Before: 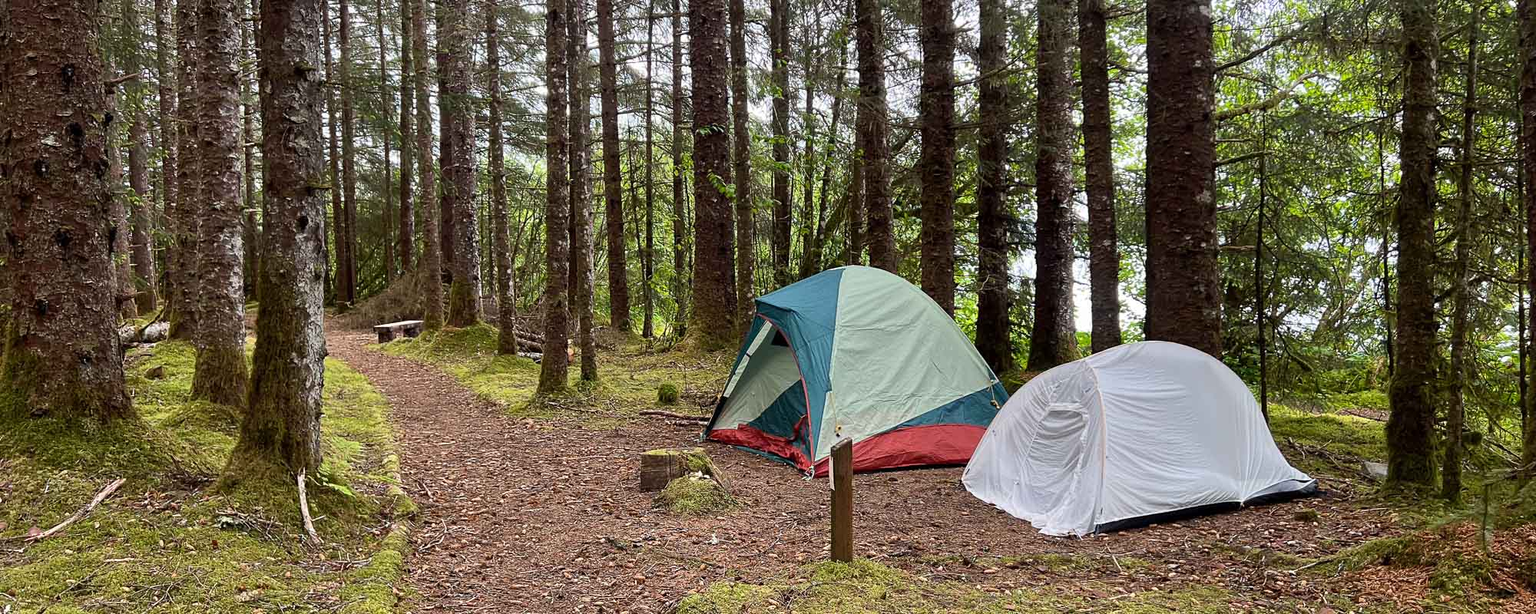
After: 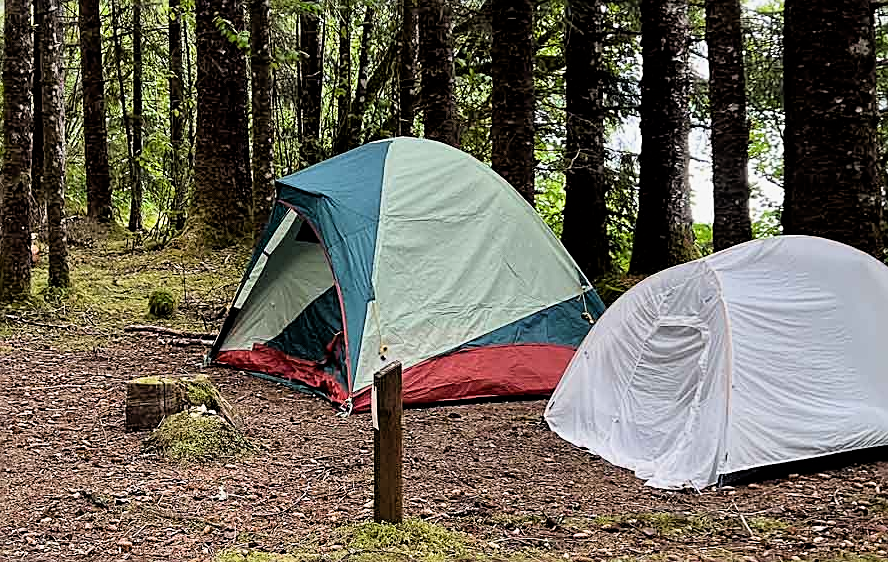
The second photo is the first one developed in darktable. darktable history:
crop: left 35.432%, top 26.233%, right 20.145%, bottom 3.432%
sharpen: on, module defaults
filmic rgb: black relative exposure -4.93 EV, white relative exposure 2.84 EV, hardness 3.72
